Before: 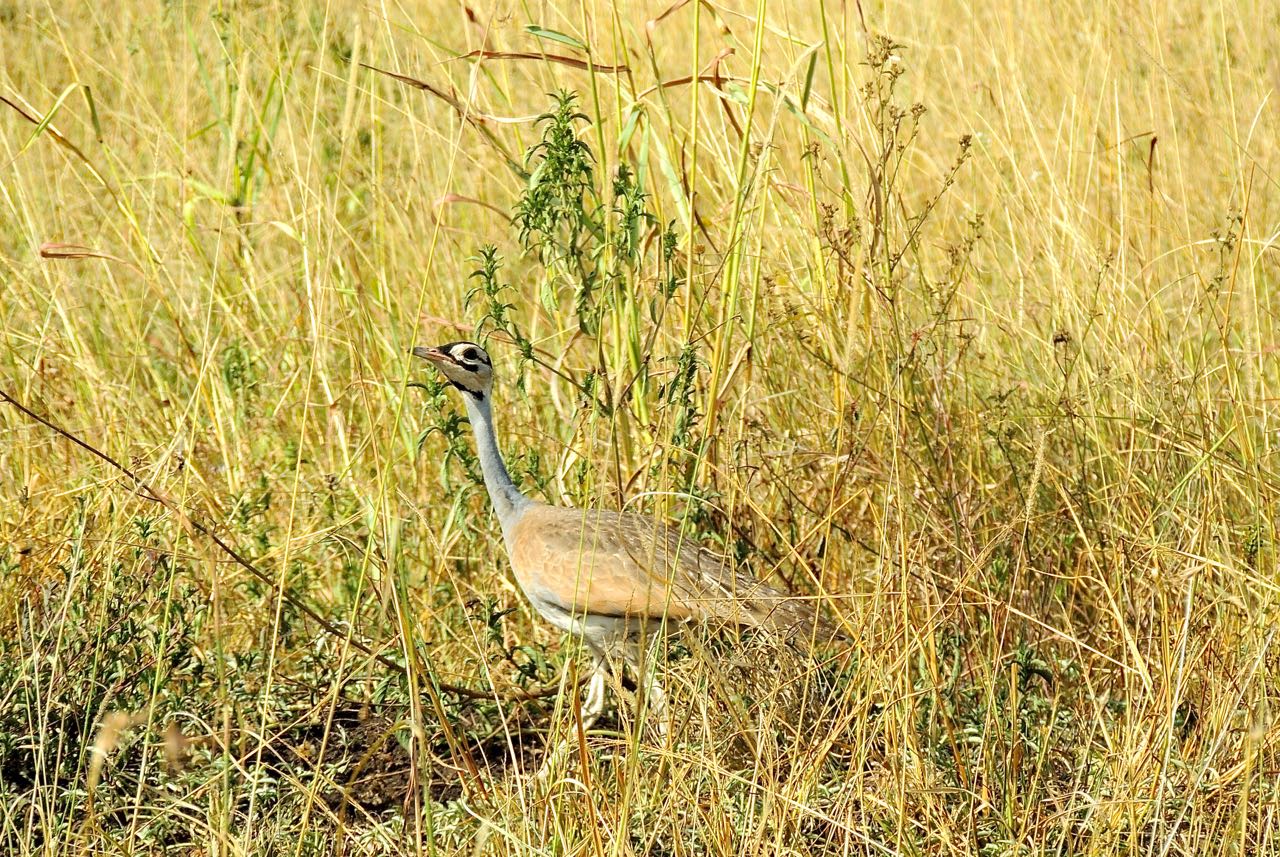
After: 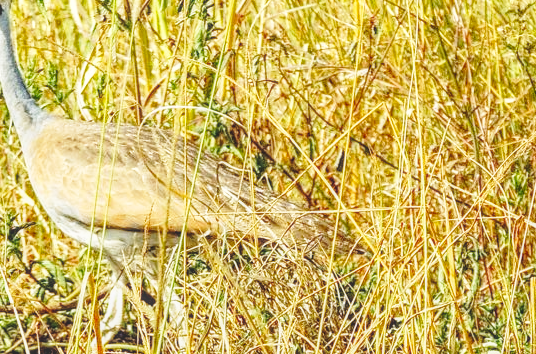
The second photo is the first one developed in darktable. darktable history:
local contrast: highlights 66%, shadows 33%, detail 166%, midtone range 0.2
crop: left 37.616%, top 45.058%, right 20.494%, bottom 13.41%
contrast equalizer: octaves 7, y [[0.6 ×6], [0.55 ×6], [0 ×6], [0 ×6], [0 ×6]], mix 0.136
shadows and highlights: shadows -20.18, white point adjustment -1.97, highlights -34.82, shadows color adjustment 97.68%
exposure: exposure -0.017 EV, compensate highlight preservation false
contrast brightness saturation: contrast 0.147, brightness 0.045
base curve: curves: ch0 [(0, 0) (0.028, 0.03) (0.121, 0.232) (0.46, 0.748) (0.859, 0.968) (1, 1)], preserve colors none
